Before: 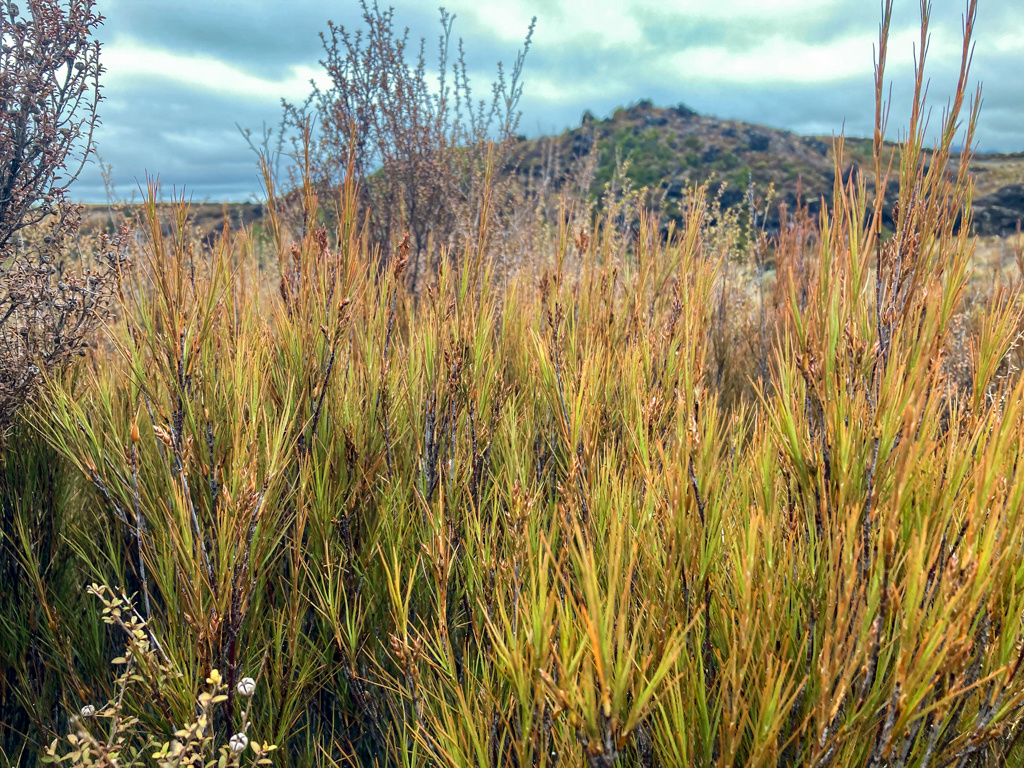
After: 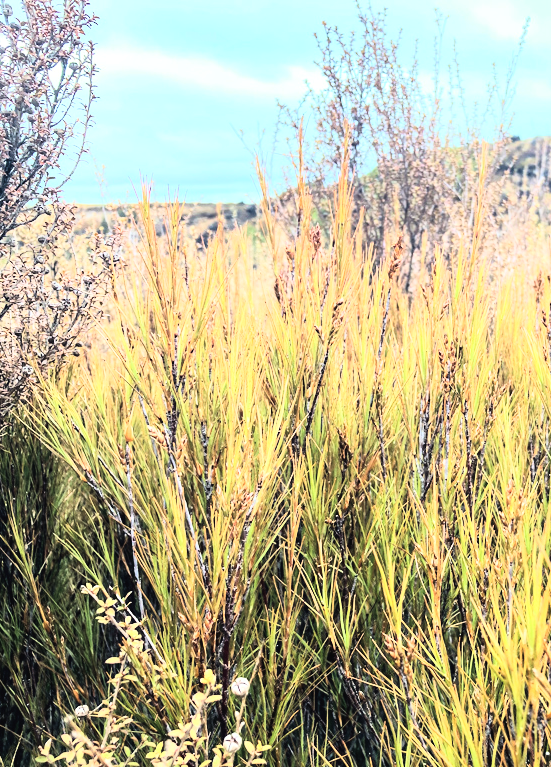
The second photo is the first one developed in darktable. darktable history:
color balance: lift [1.007, 1, 1, 1], gamma [1.097, 1, 1, 1]
exposure: exposure 0.207 EV, compensate highlight preservation false
crop: left 0.587%, right 45.588%, bottom 0.086%
tone equalizer: on, module defaults
white balance: red 1, blue 1
contrast brightness saturation: contrast 0.01, saturation -0.05
rgb curve: curves: ch0 [(0, 0) (0.21, 0.15) (0.24, 0.21) (0.5, 0.75) (0.75, 0.96) (0.89, 0.99) (1, 1)]; ch1 [(0, 0.02) (0.21, 0.13) (0.25, 0.2) (0.5, 0.67) (0.75, 0.9) (0.89, 0.97) (1, 1)]; ch2 [(0, 0.02) (0.21, 0.13) (0.25, 0.2) (0.5, 0.67) (0.75, 0.9) (0.89, 0.97) (1, 1)], compensate middle gray true
